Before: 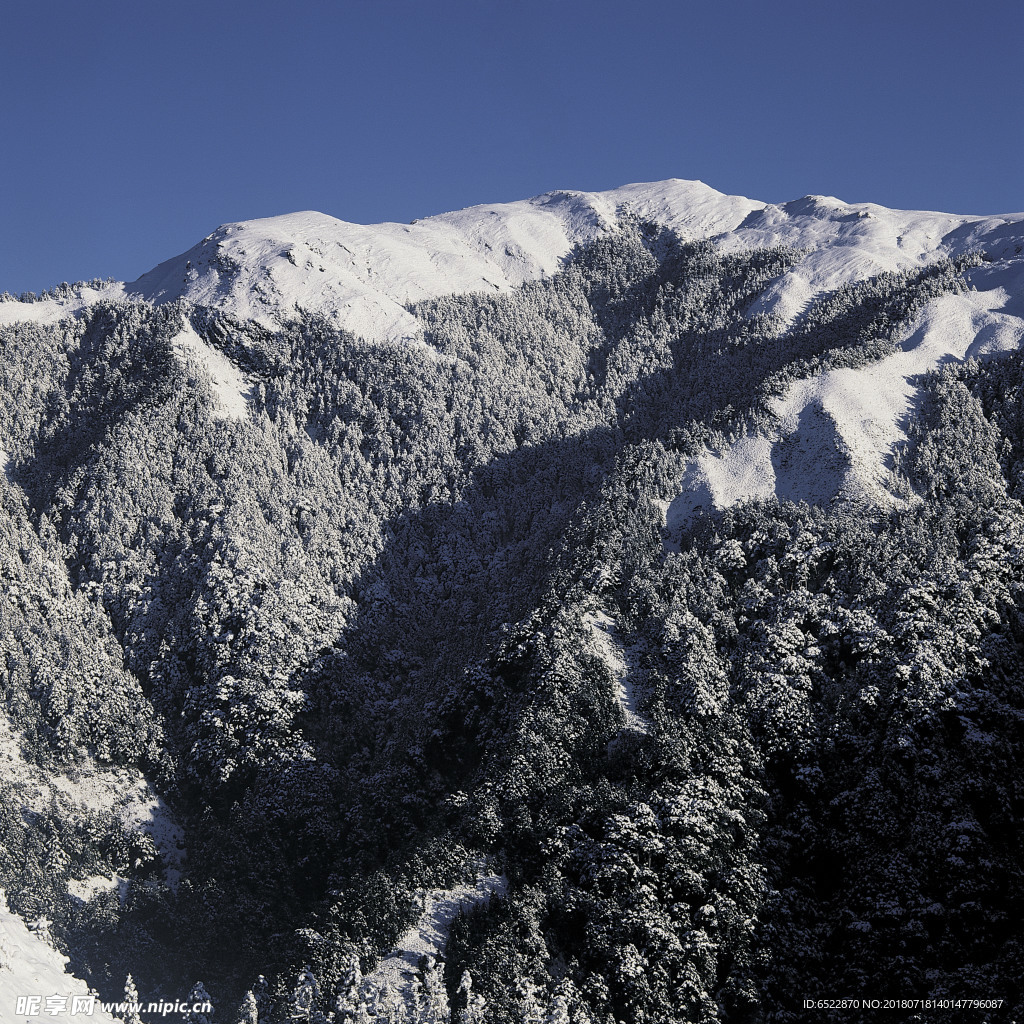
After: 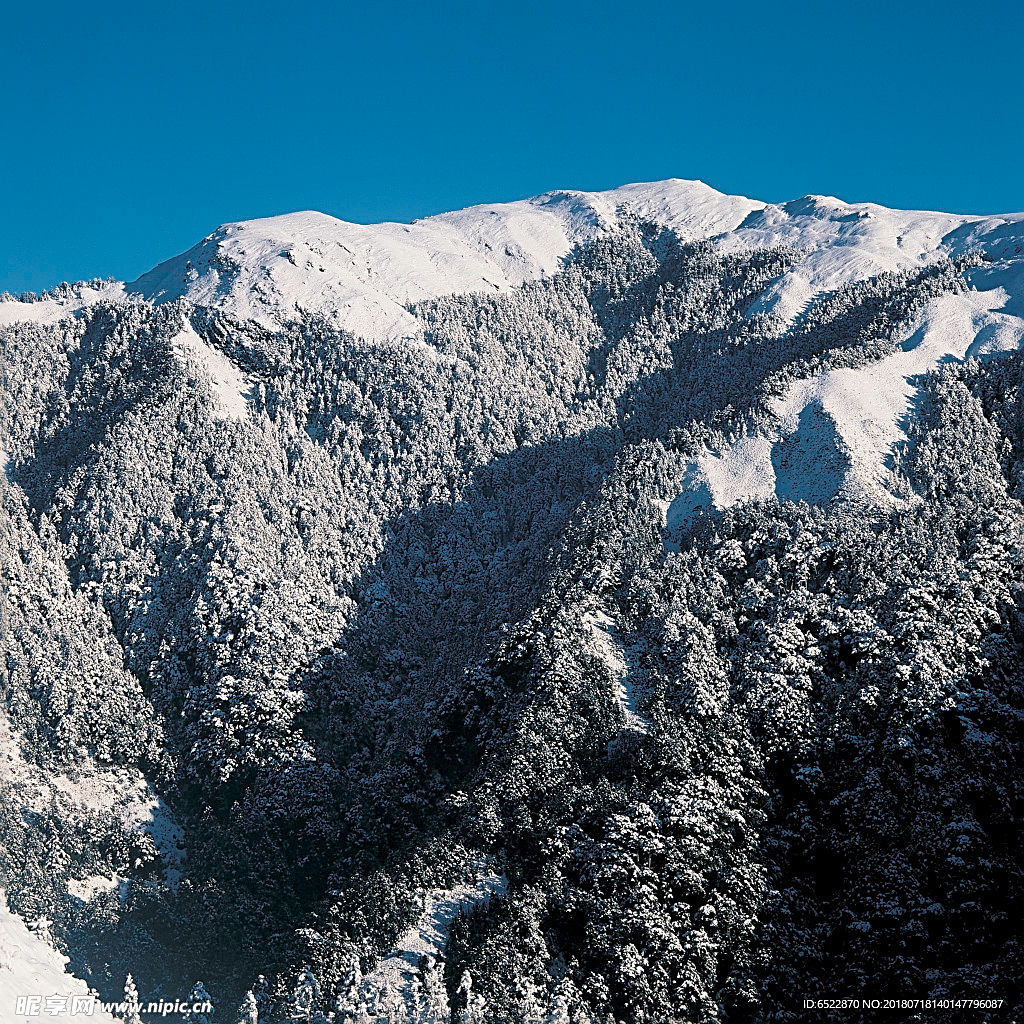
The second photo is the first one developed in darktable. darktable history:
shadows and highlights: shadows -23.08, highlights 46.15, soften with gaussian
sharpen: radius 2.531, amount 0.628
